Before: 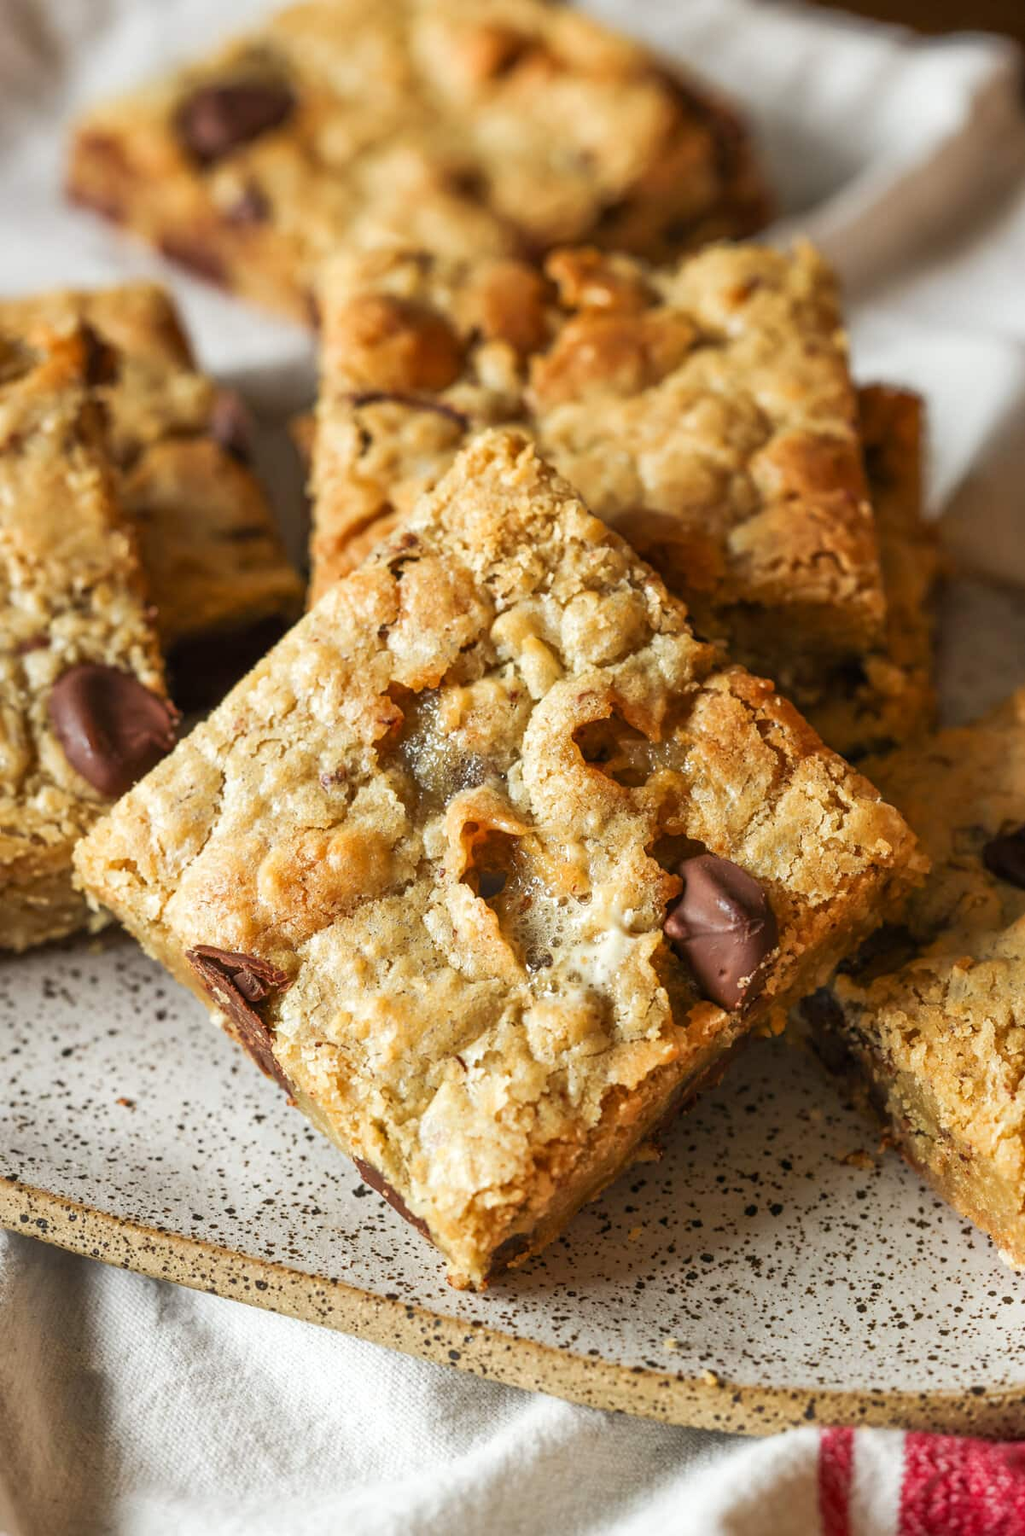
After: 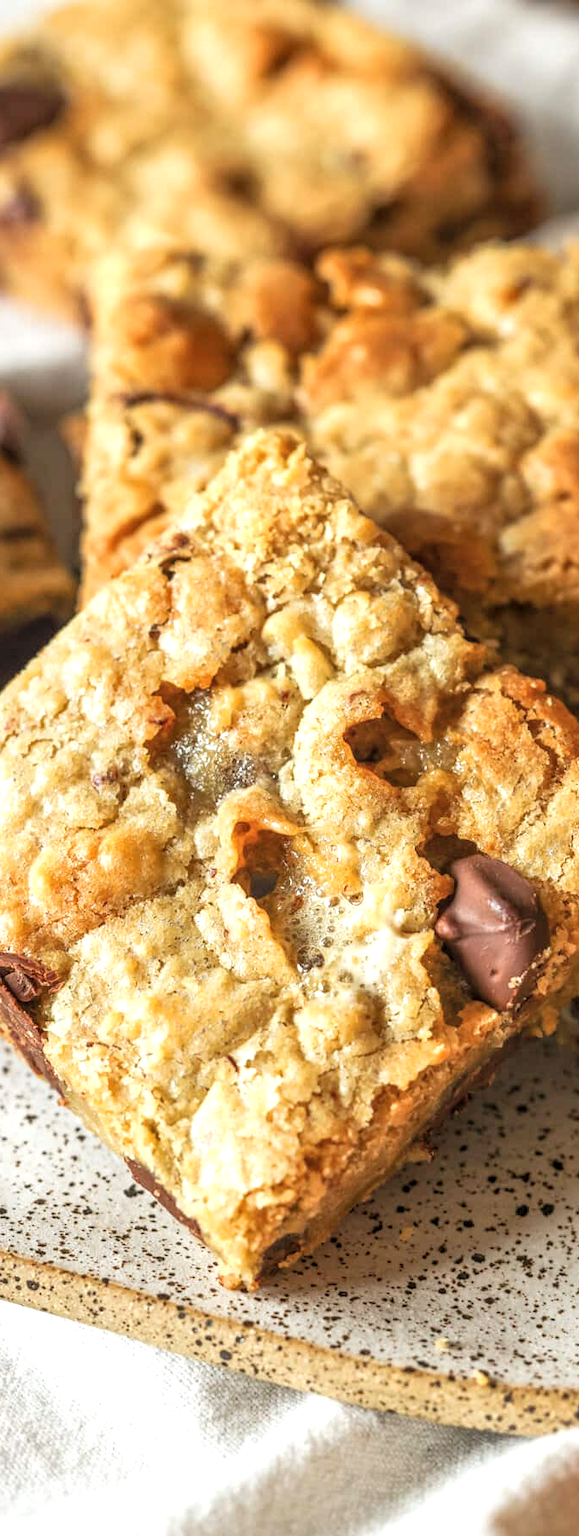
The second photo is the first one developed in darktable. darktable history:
exposure: exposure 0.298 EV, compensate highlight preservation false
crop and rotate: left 22.336%, right 21.062%
local contrast: detail 130%
contrast brightness saturation: brightness 0.125
